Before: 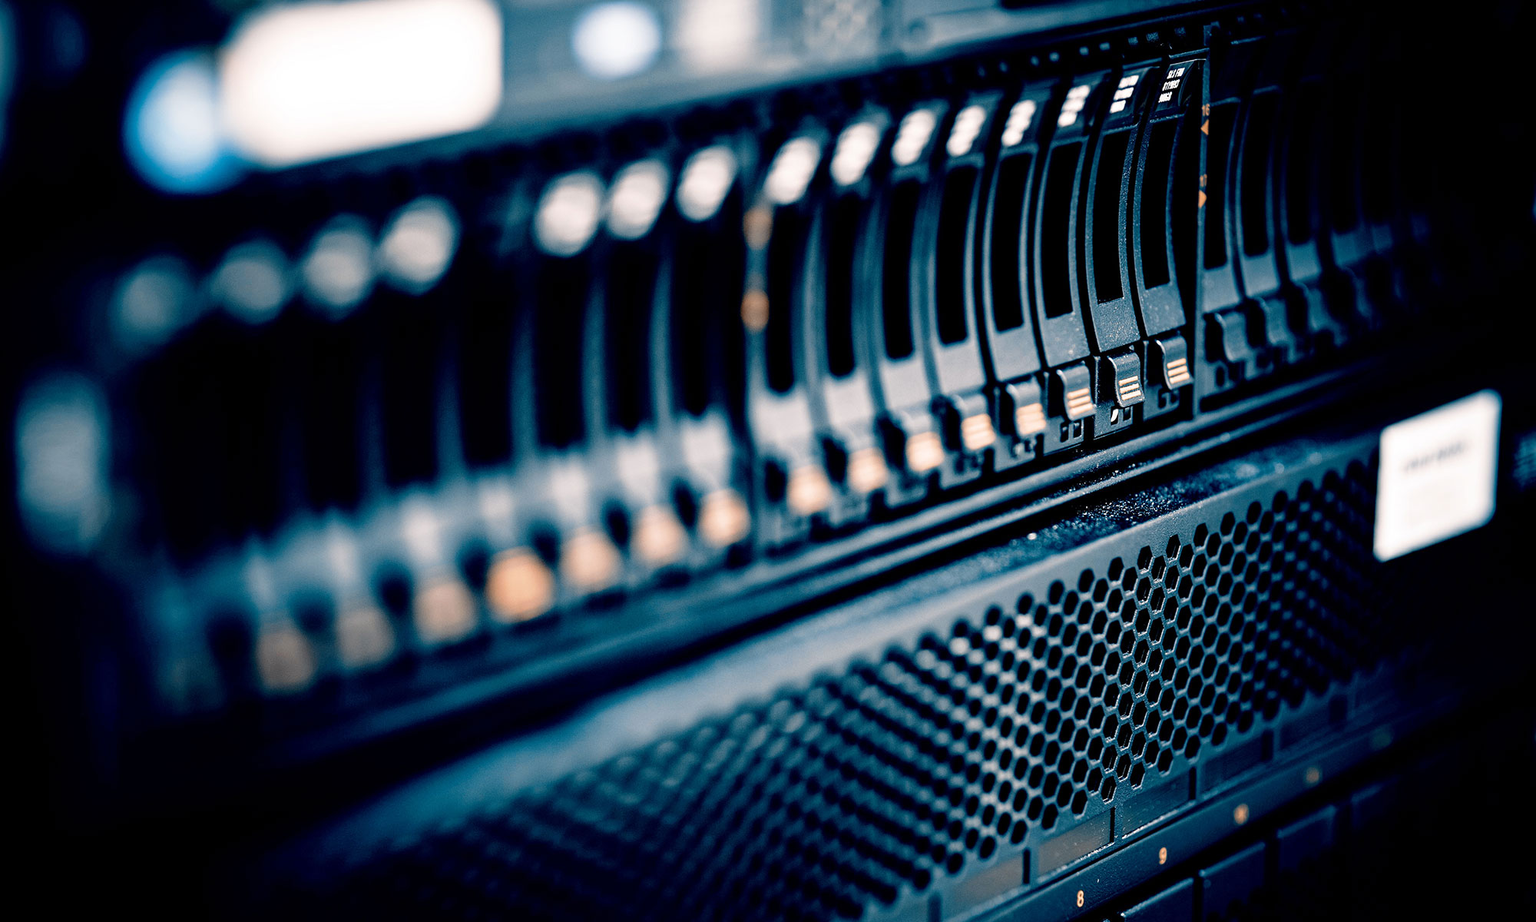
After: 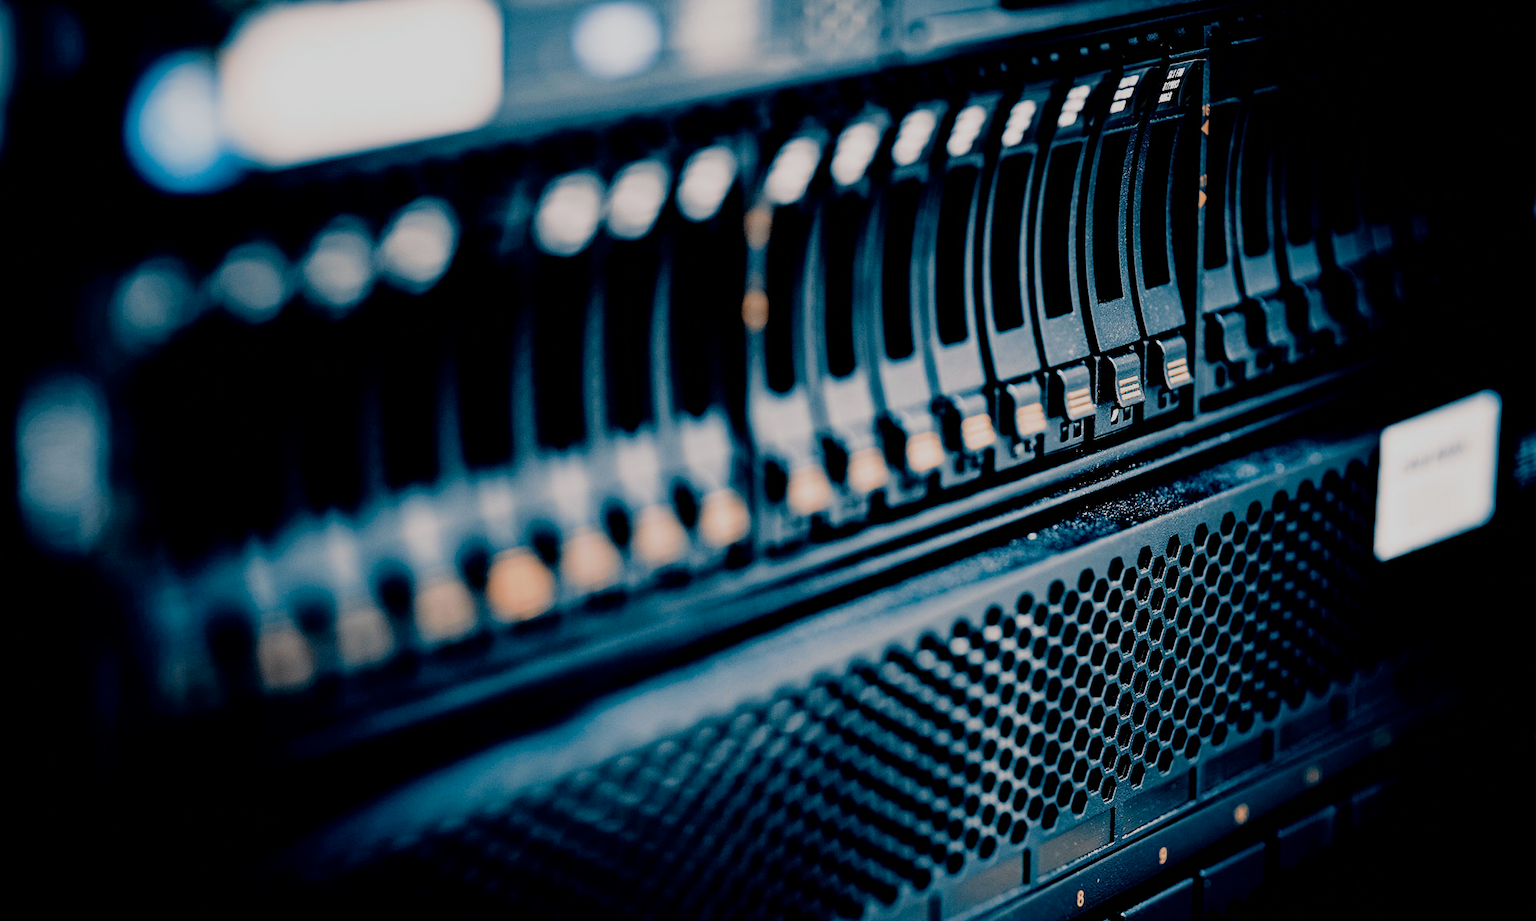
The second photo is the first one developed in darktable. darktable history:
haze removal: compatibility mode true, adaptive false
filmic rgb: black relative exposure -6.98 EV, white relative exposure 5.63 EV, hardness 2.86
